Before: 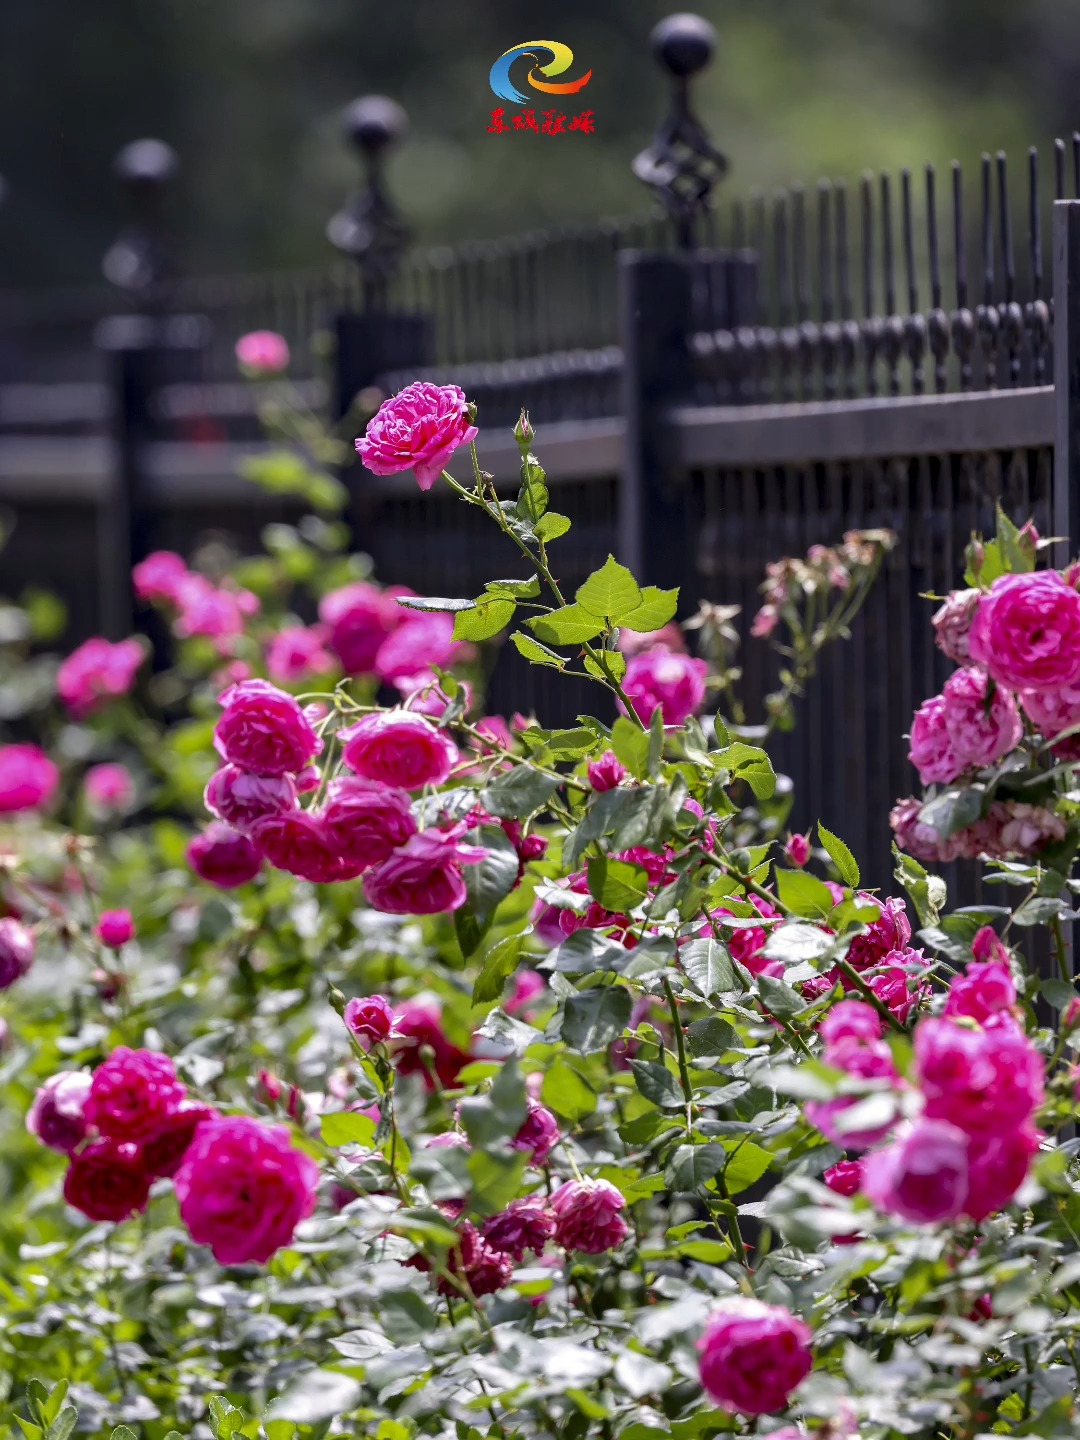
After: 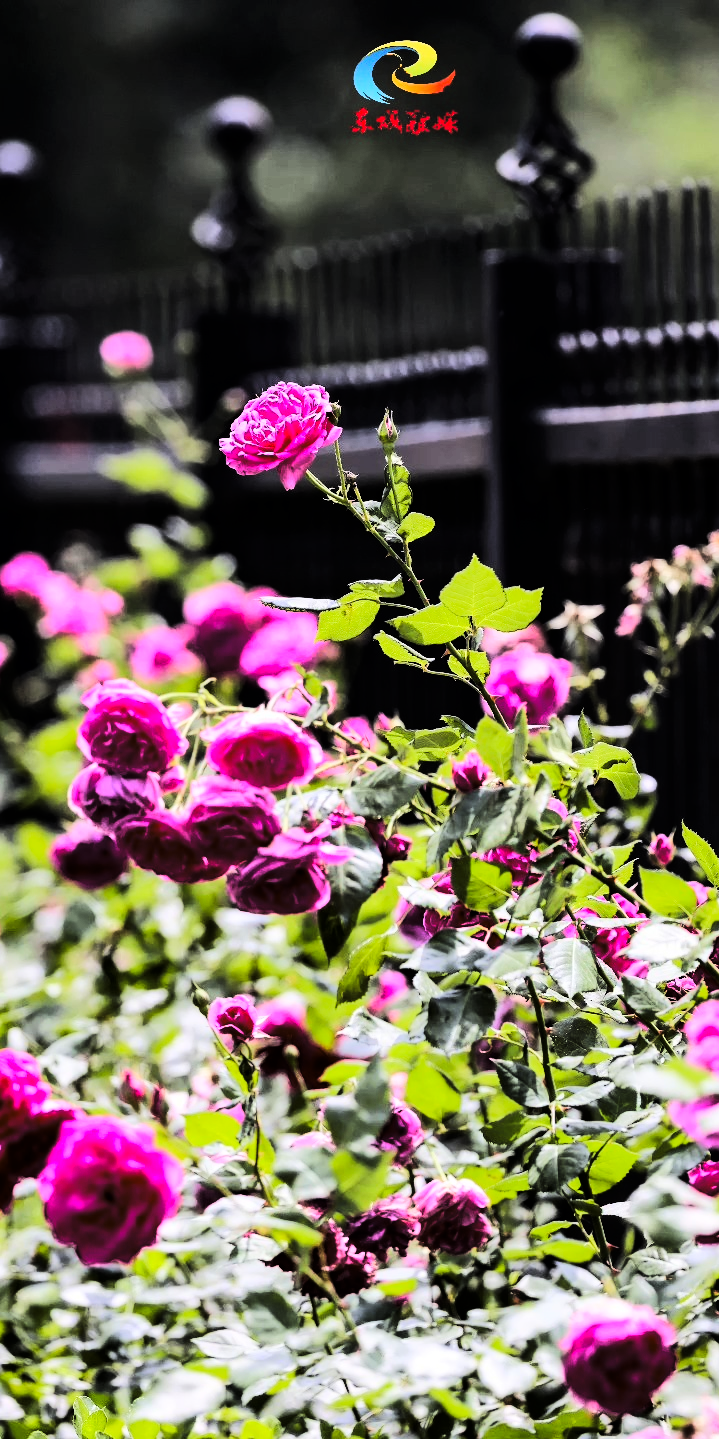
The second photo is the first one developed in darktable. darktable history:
crop and rotate: left 12.673%, right 20.66%
tone curve: curves: ch0 [(0, 0) (0.086, 0.006) (0.148, 0.021) (0.245, 0.105) (0.374, 0.401) (0.444, 0.631) (0.778, 0.915) (1, 1)], color space Lab, linked channels, preserve colors none
